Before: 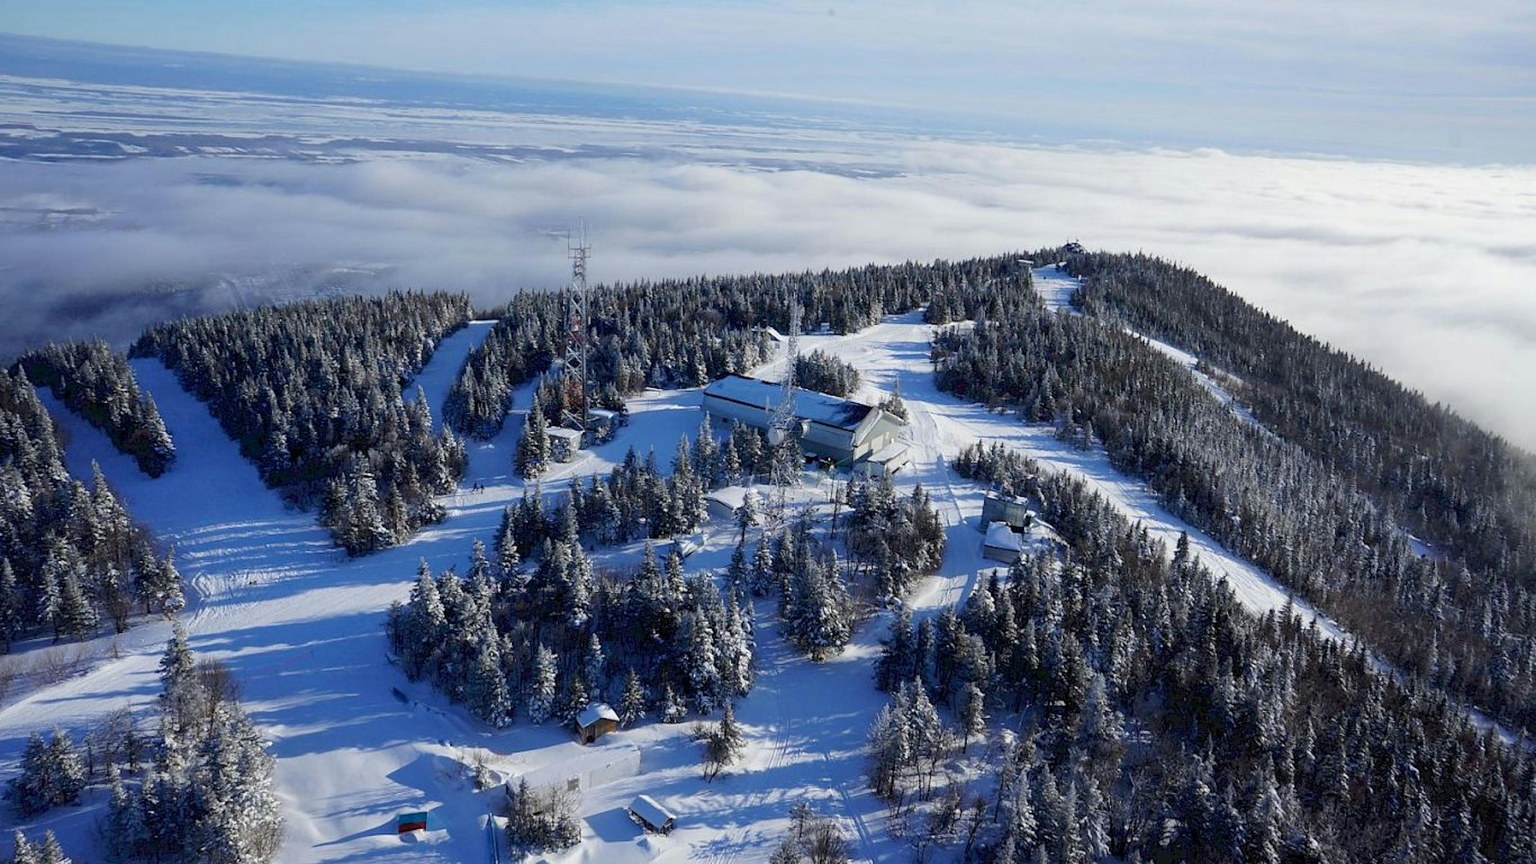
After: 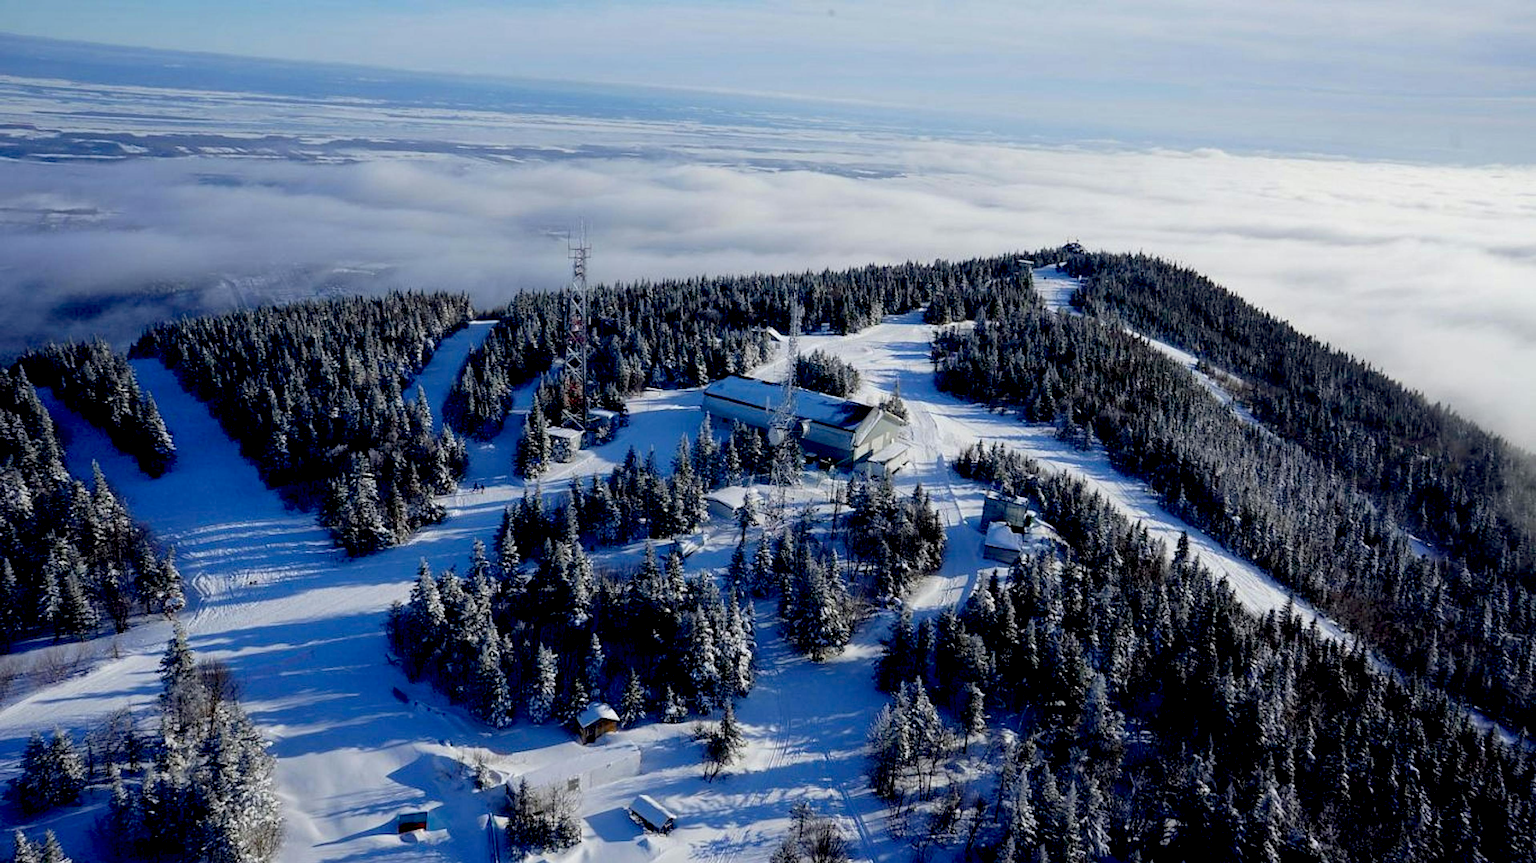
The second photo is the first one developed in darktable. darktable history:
exposure: black level correction 0.029, exposure -0.073 EV, compensate highlight preservation false
white balance: emerald 1
